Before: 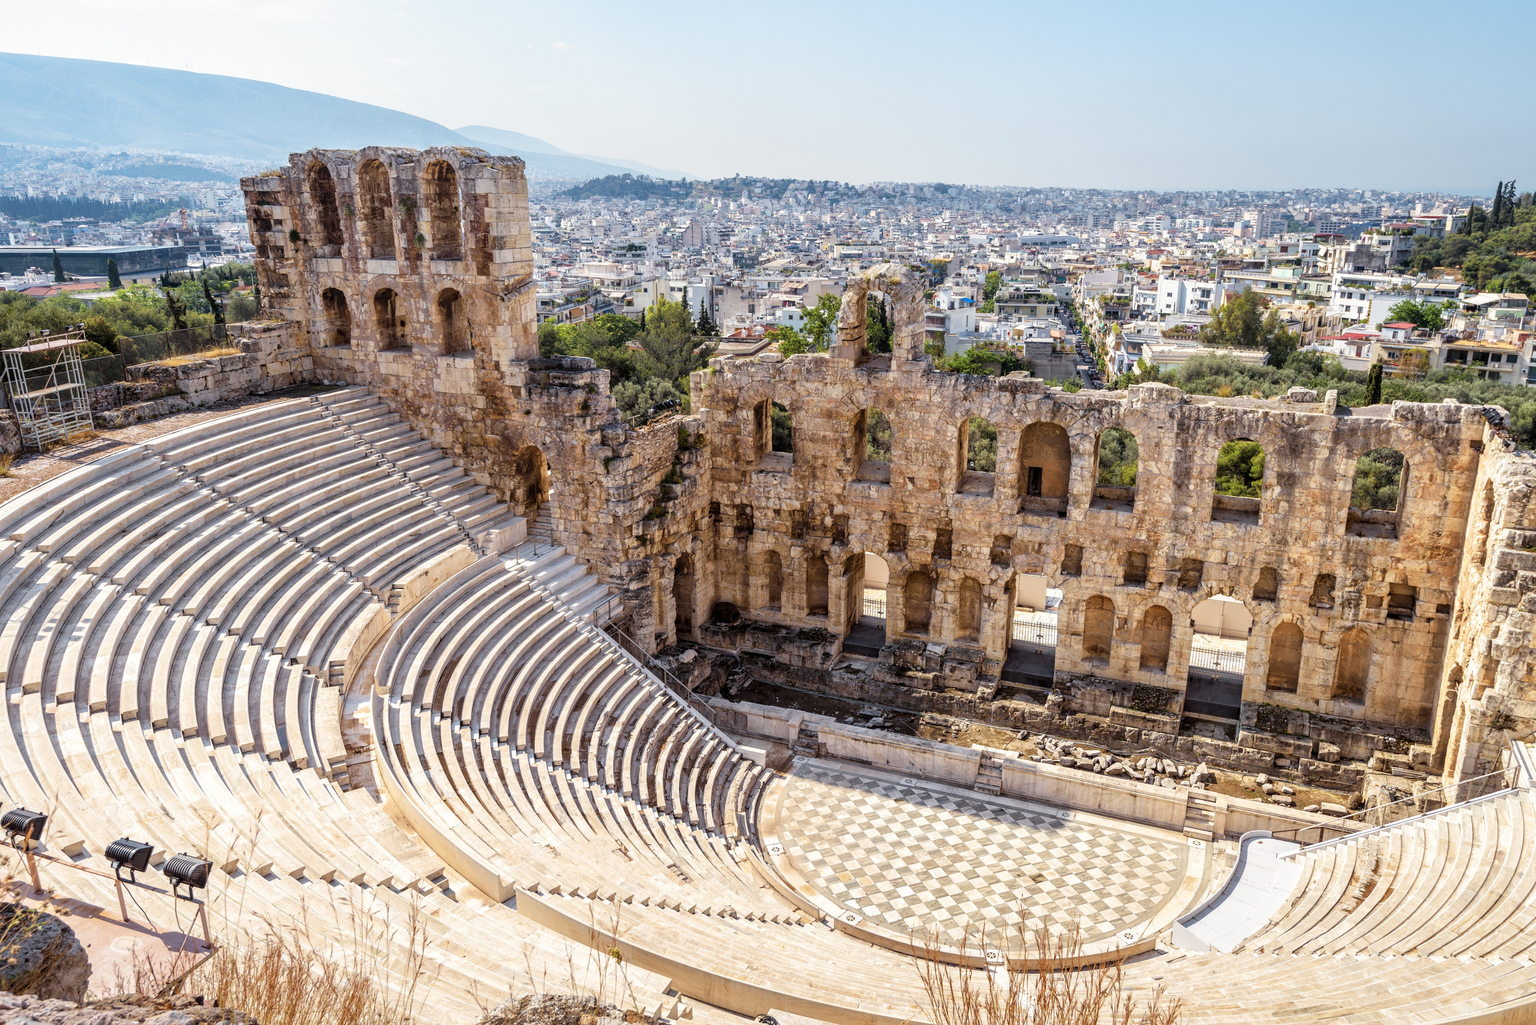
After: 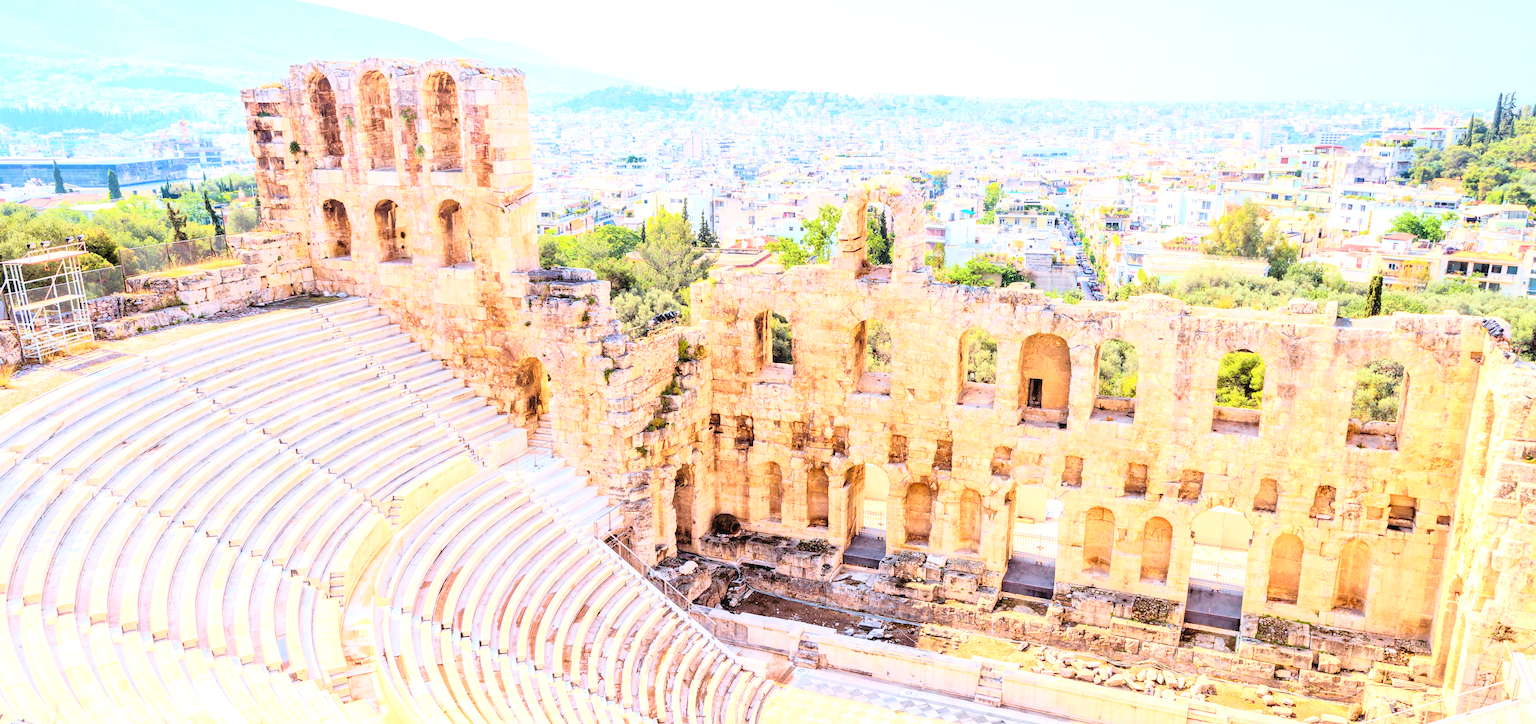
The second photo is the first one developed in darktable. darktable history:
tone curve: curves: ch0 [(0, 0) (0.169, 0.367) (0.635, 0.859) (1, 1)], color space Lab, linked channels, preserve colors none
crop and rotate: top 8.682%, bottom 20.609%
exposure: exposure 0.951 EV, compensate highlight preservation false
contrast brightness saturation: contrast 0.195, brightness 0.157, saturation 0.215
local contrast: mode bilateral grid, contrast 100, coarseness 99, detail 92%, midtone range 0.2
velvia: on, module defaults
